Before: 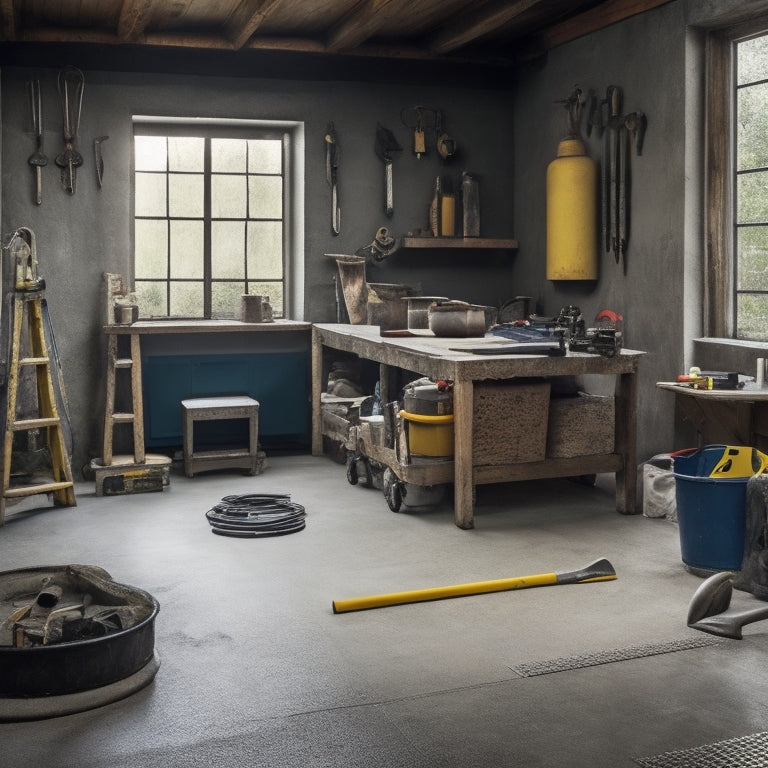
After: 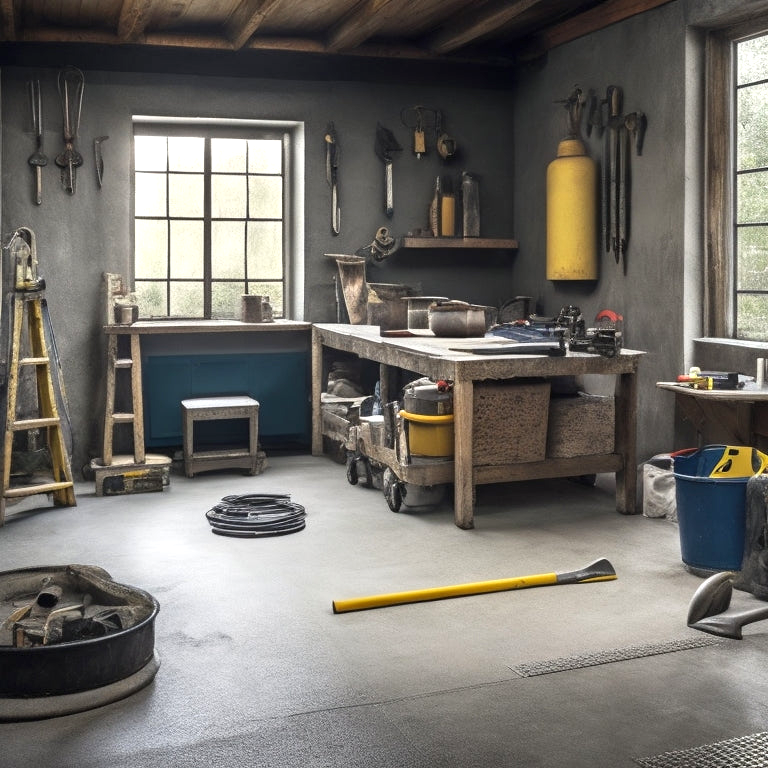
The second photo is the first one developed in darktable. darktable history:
contrast equalizer: octaves 7, y [[0.6 ×6], [0.55 ×6], [0 ×6], [0 ×6], [0 ×6]], mix 0.15
white balance: emerald 1
exposure: black level correction 0, exposure 0.5 EV, compensate exposure bias true, compensate highlight preservation false
